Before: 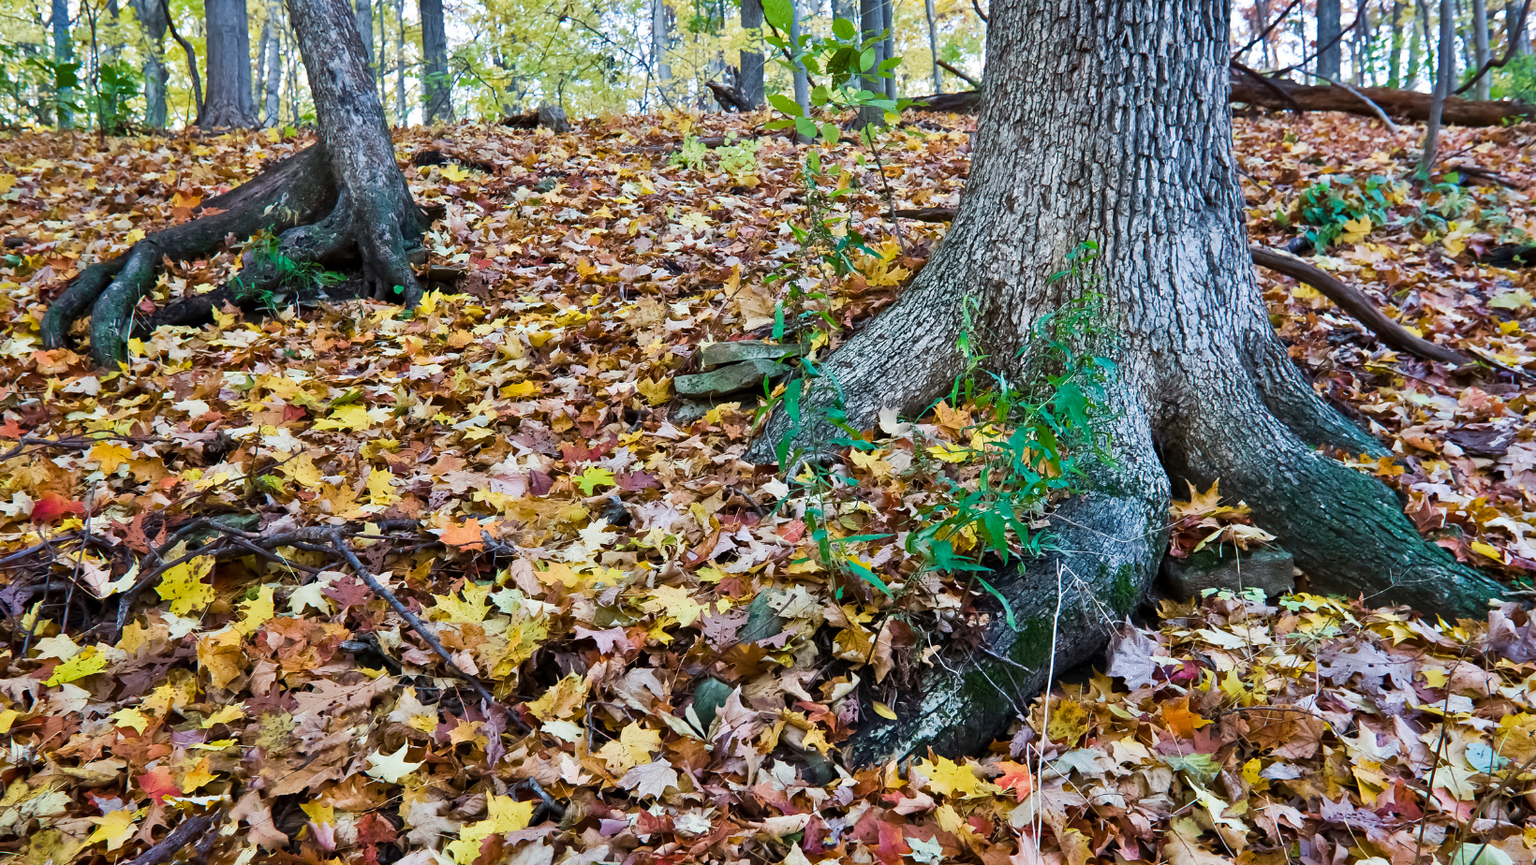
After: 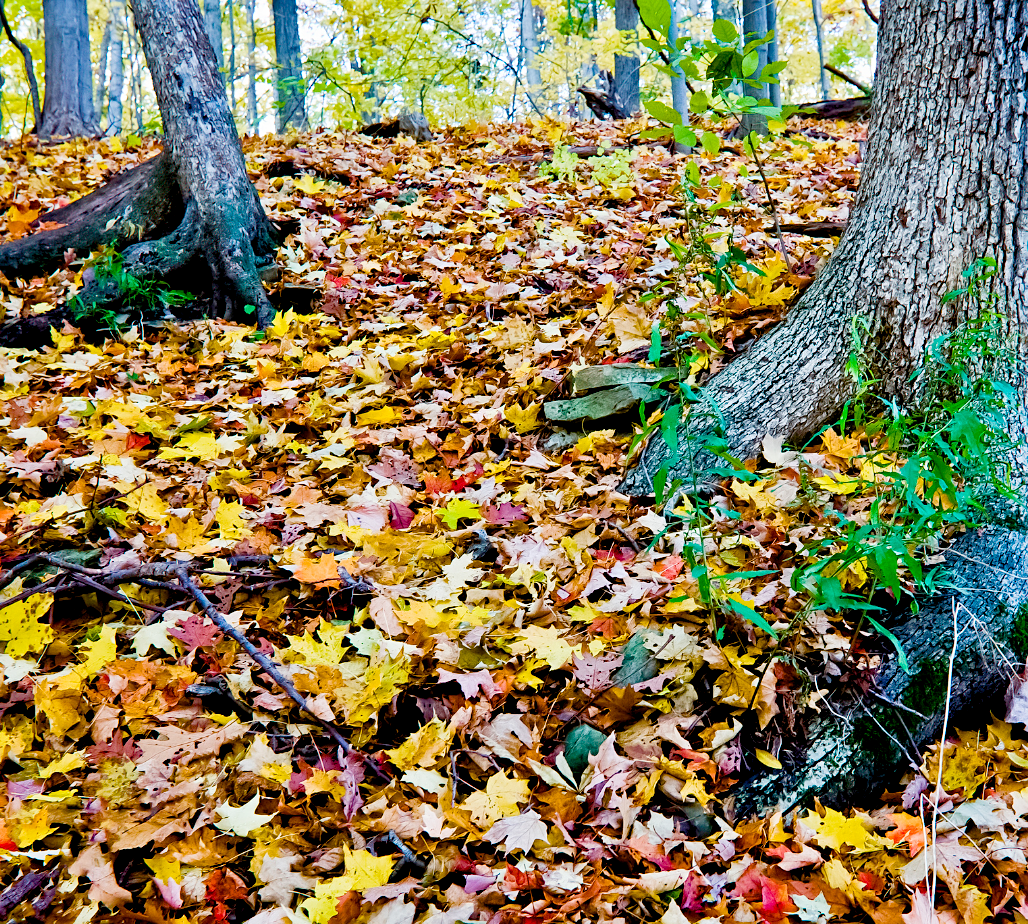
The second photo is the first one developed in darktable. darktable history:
crop: left 10.766%, right 26.544%
tone curve: curves: ch0 [(0, 0) (0.003, 0.004) (0.011, 0.015) (0.025, 0.033) (0.044, 0.059) (0.069, 0.093) (0.1, 0.133) (0.136, 0.182) (0.177, 0.237) (0.224, 0.3) (0.277, 0.369) (0.335, 0.437) (0.399, 0.511) (0.468, 0.584) (0.543, 0.656) (0.623, 0.729) (0.709, 0.8) (0.801, 0.872) (0.898, 0.935) (1, 1)], preserve colors none
color balance rgb: global offset › luminance -1.416%, linear chroma grading › global chroma 15.547%, perceptual saturation grading › global saturation 35.109%, perceptual saturation grading › highlights -25.145%, perceptual saturation grading › shadows 49.946%
sharpen: amount 0.214
